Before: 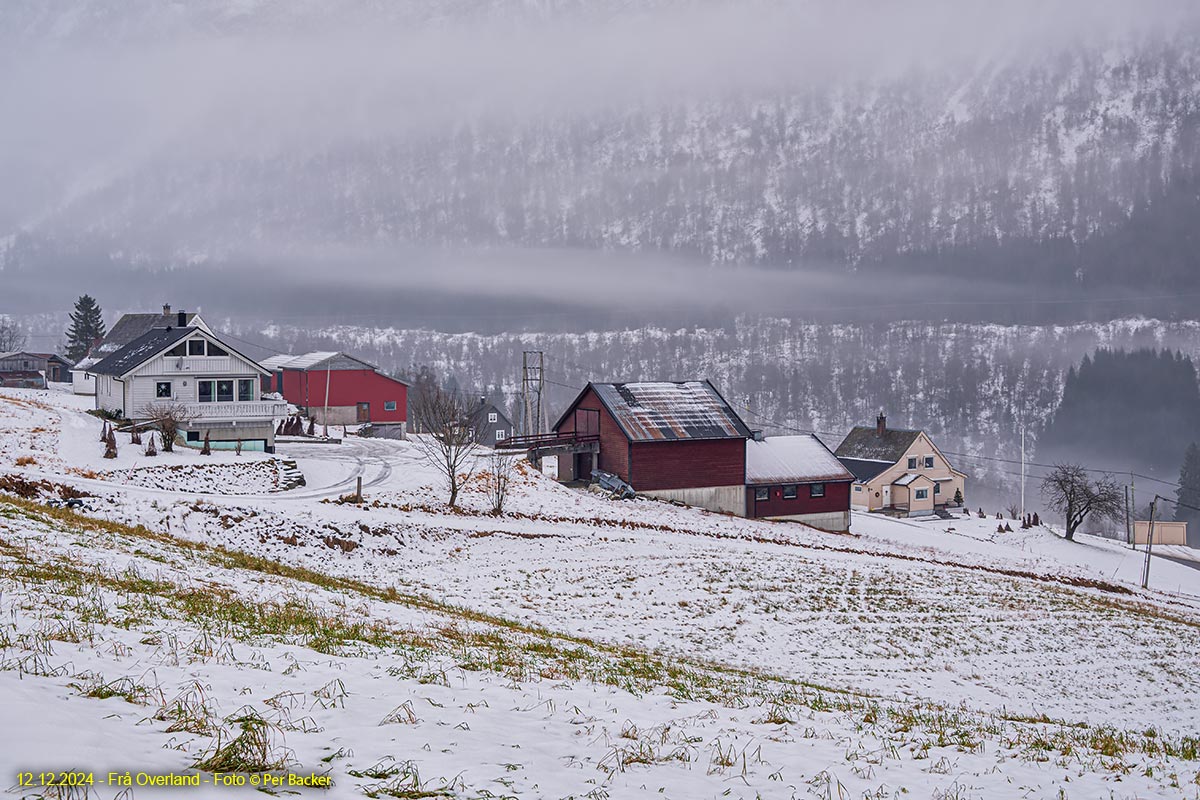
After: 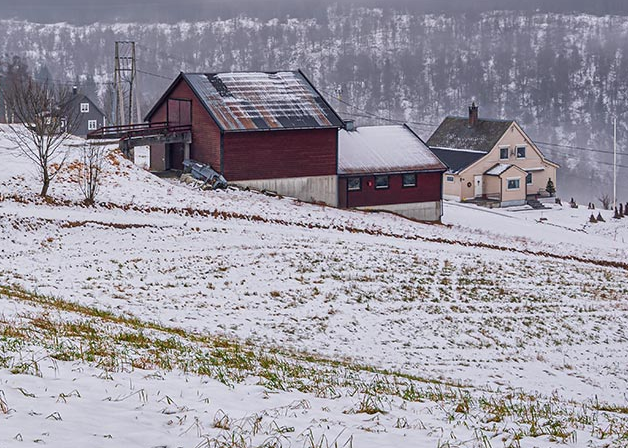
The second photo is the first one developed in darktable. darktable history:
crop: left 34.044%, top 38.751%, right 13.556%, bottom 5.238%
